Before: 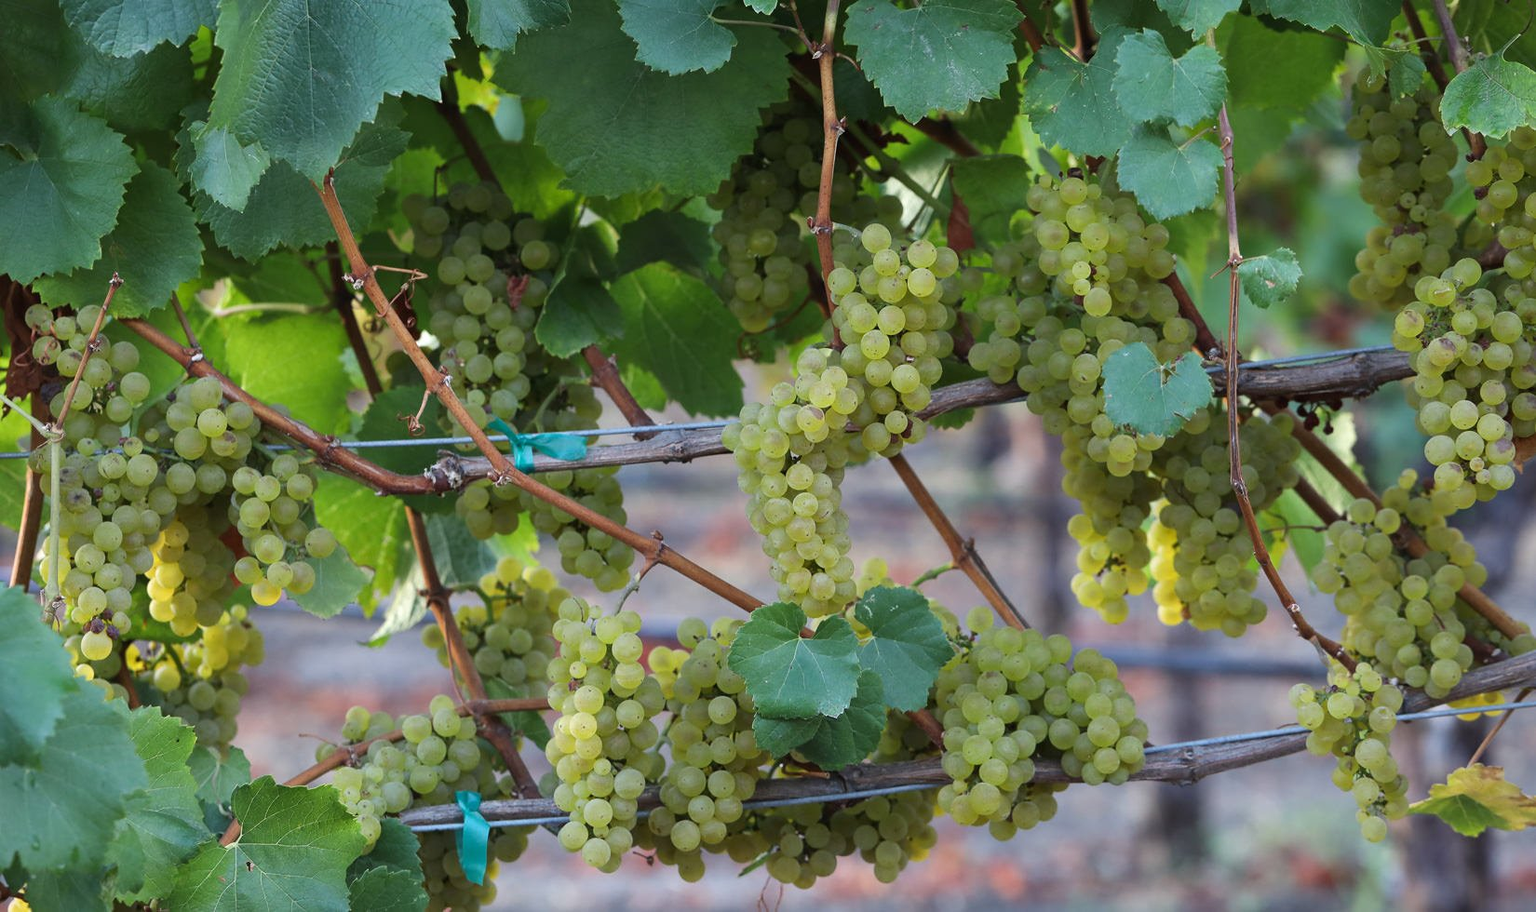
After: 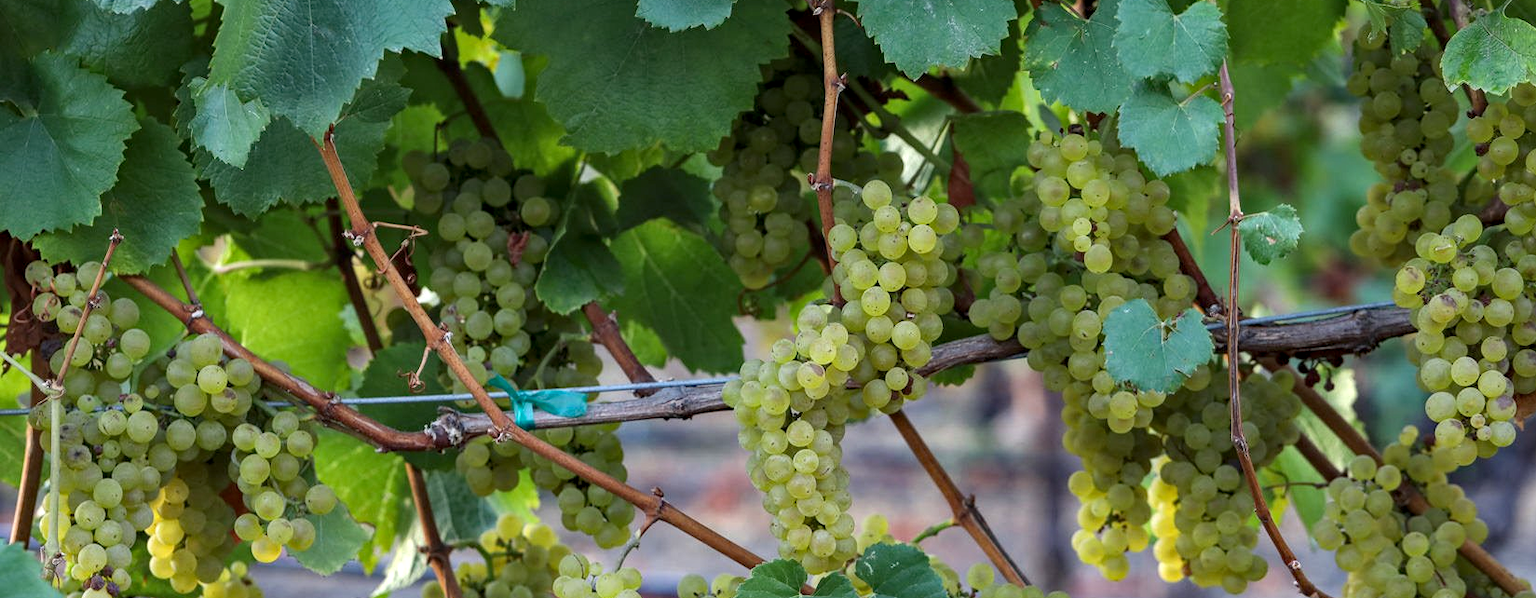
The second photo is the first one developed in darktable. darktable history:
haze removal: compatibility mode true, adaptive false
crop and rotate: top 4.848%, bottom 29.503%
local contrast: on, module defaults
